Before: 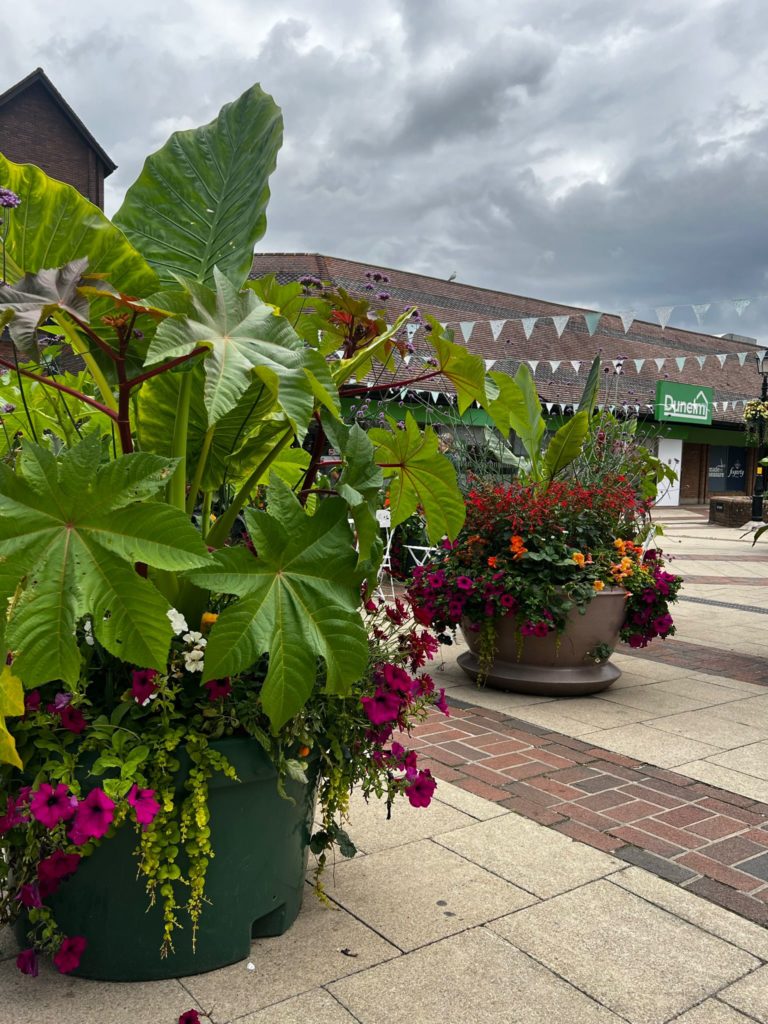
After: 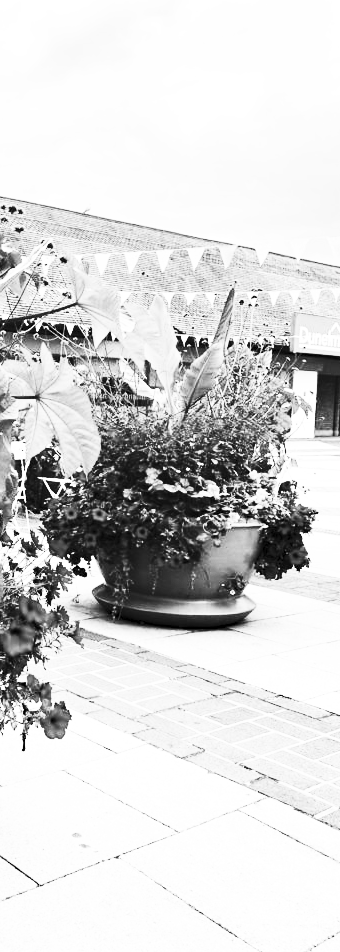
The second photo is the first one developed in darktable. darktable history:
contrast brightness saturation: contrast 0.53, brightness 0.47, saturation -1
crop: left 47.628%, top 6.643%, right 7.874%
base curve: curves: ch0 [(0, 0) (0.028, 0.03) (0.105, 0.232) (0.387, 0.748) (0.754, 0.968) (1, 1)], fusion 1, exposure shift 0.576, preserve colors none
